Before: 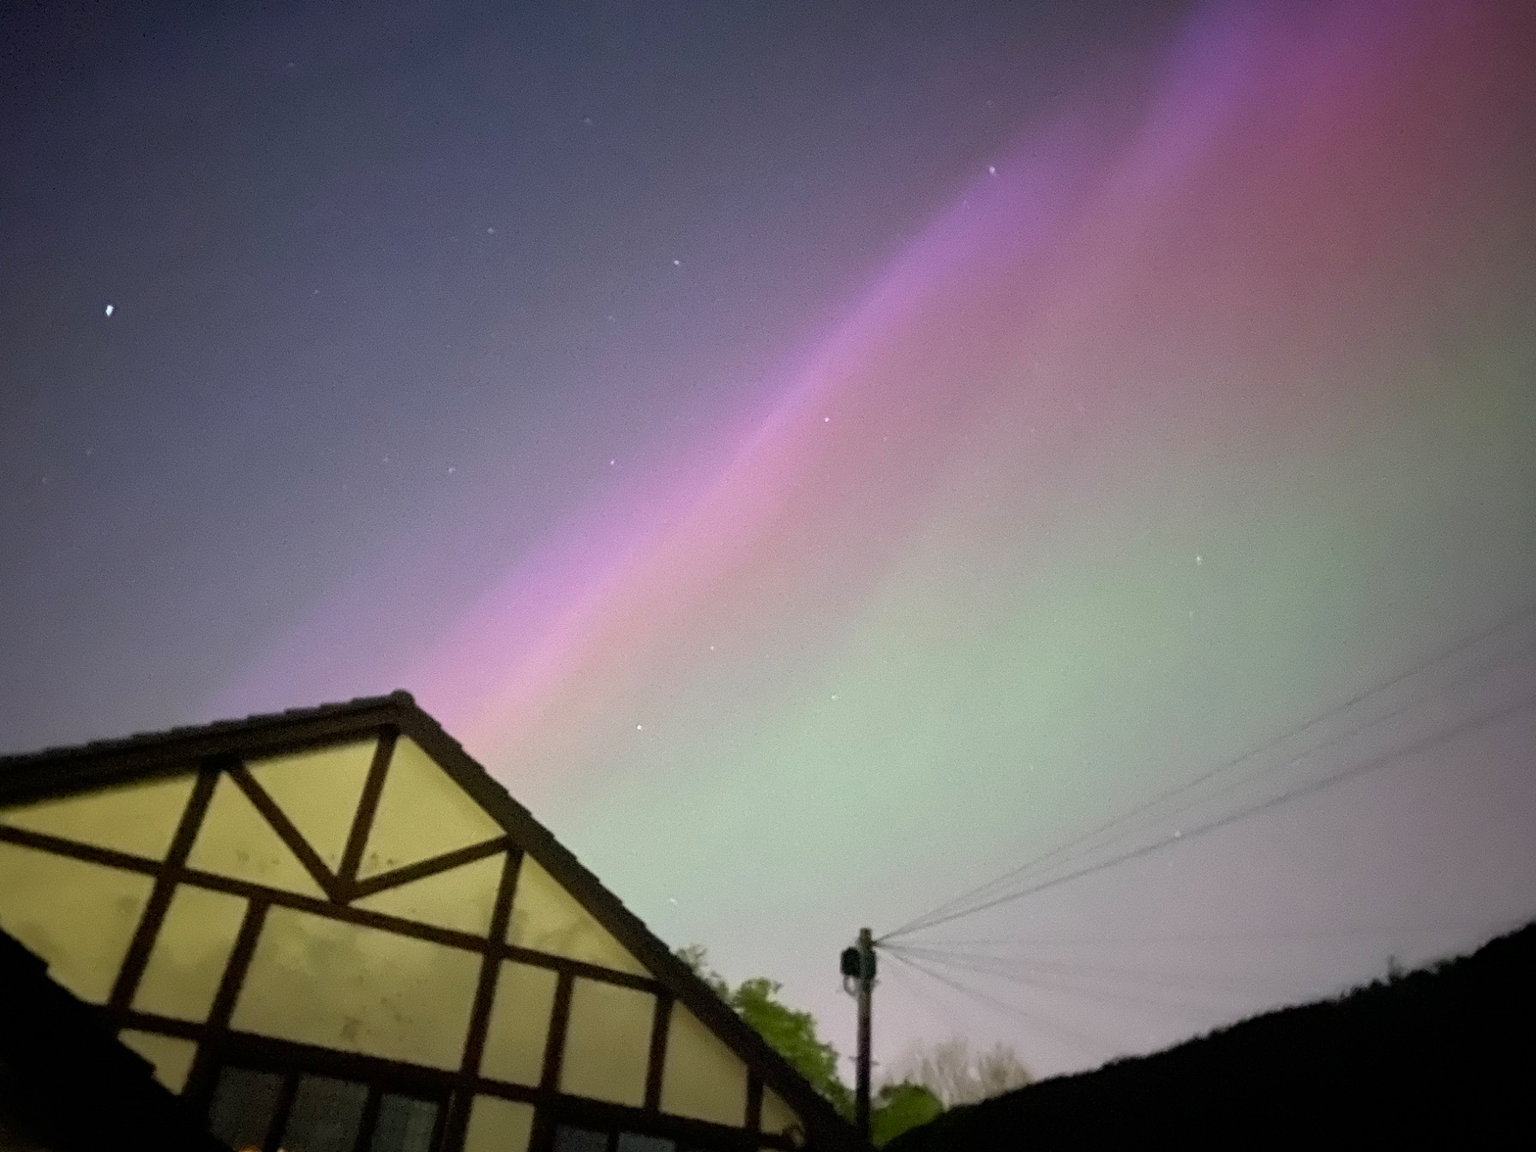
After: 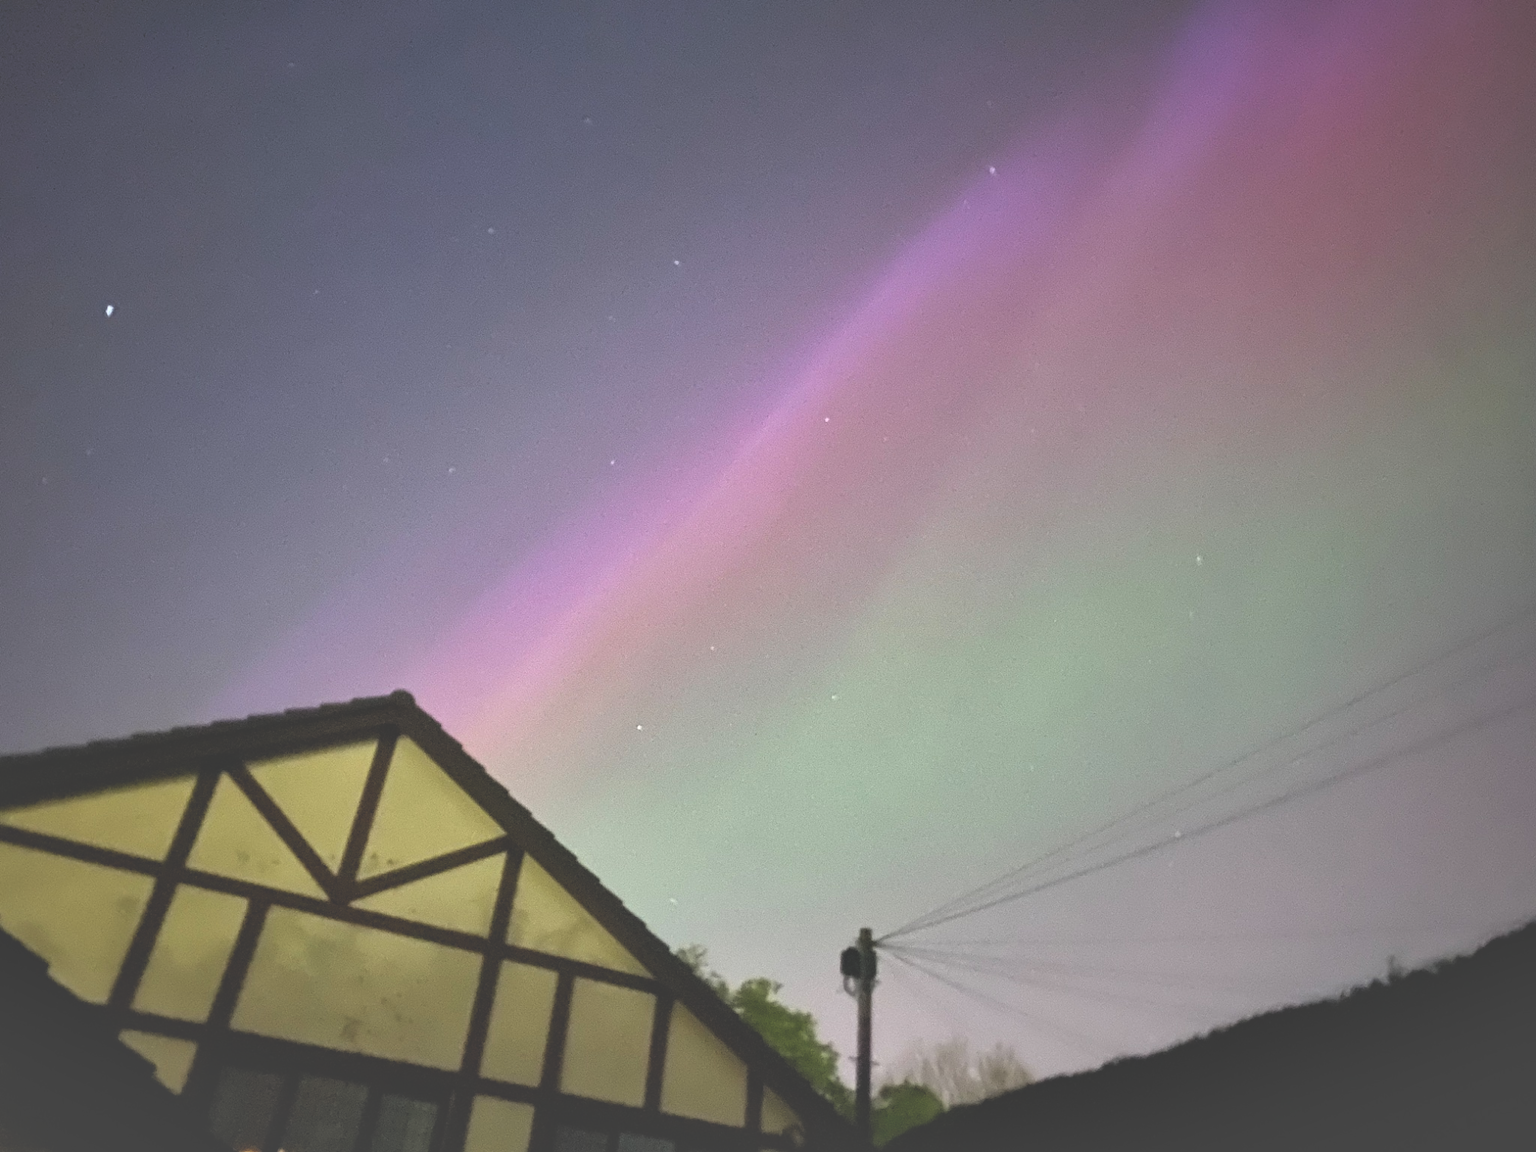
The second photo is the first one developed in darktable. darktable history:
exposure: black level correction -0.039, exposure 0.065 EV, compensate highlight preservation false
shadows and highlights: low approximation 0.01, soften with gaussian
